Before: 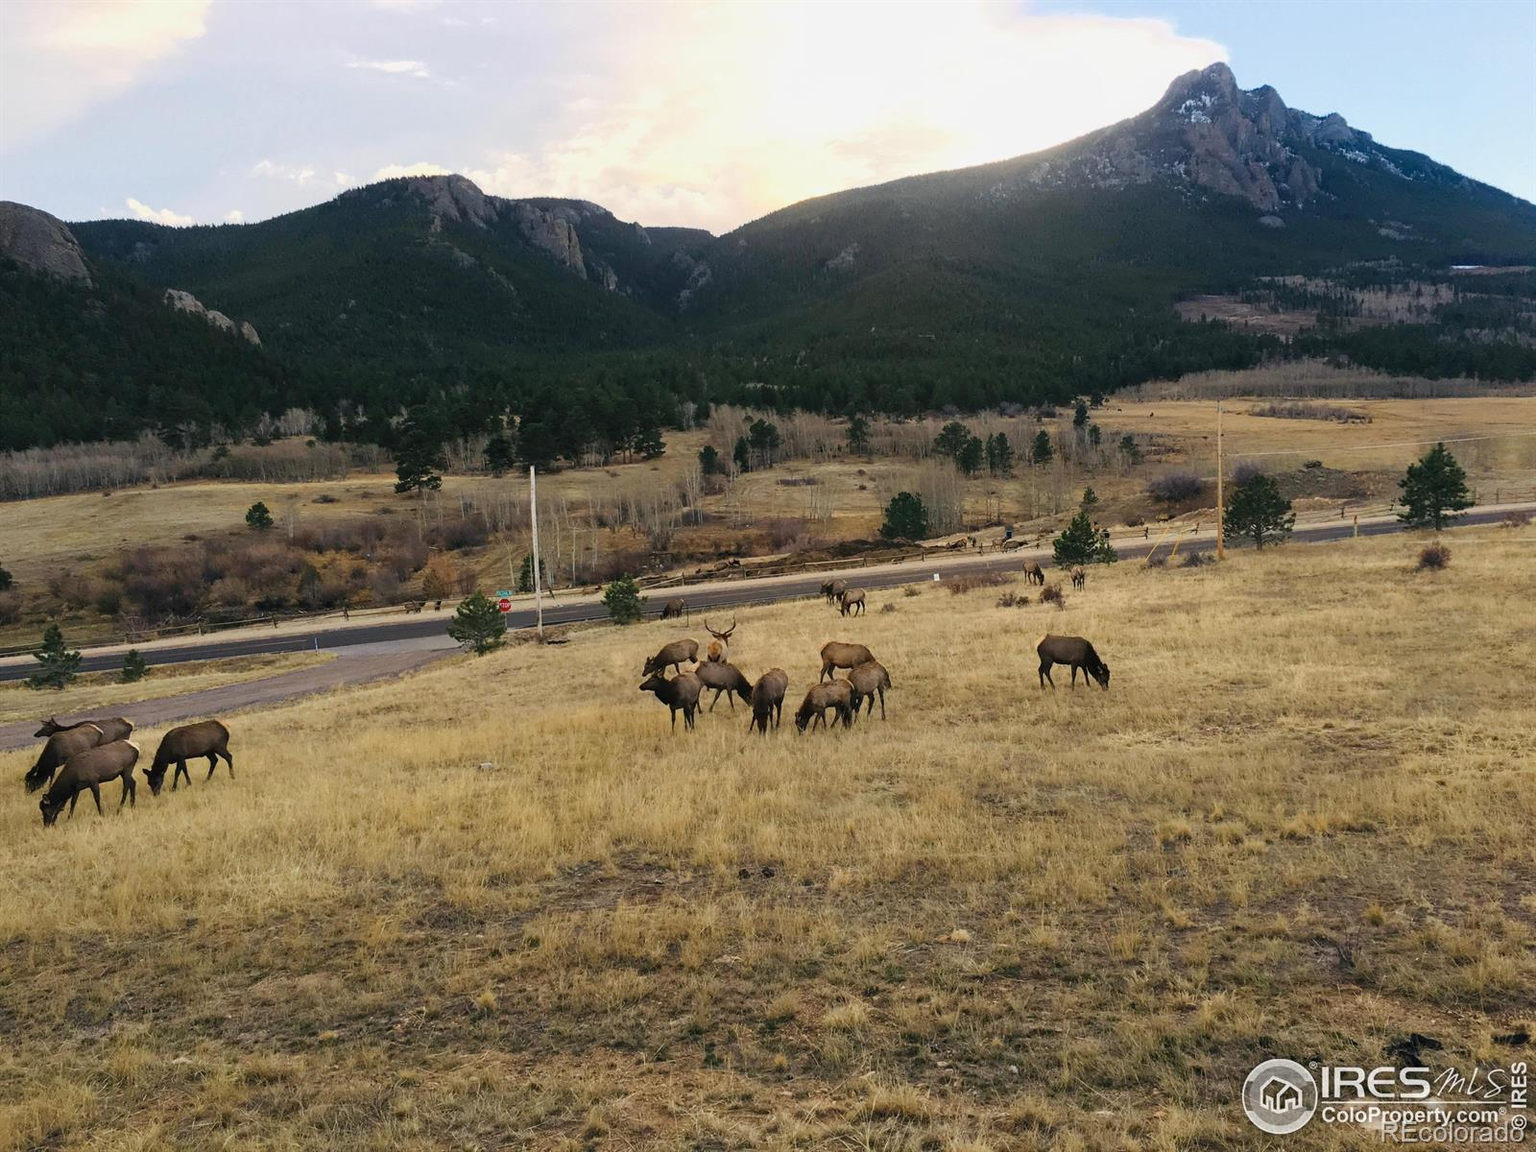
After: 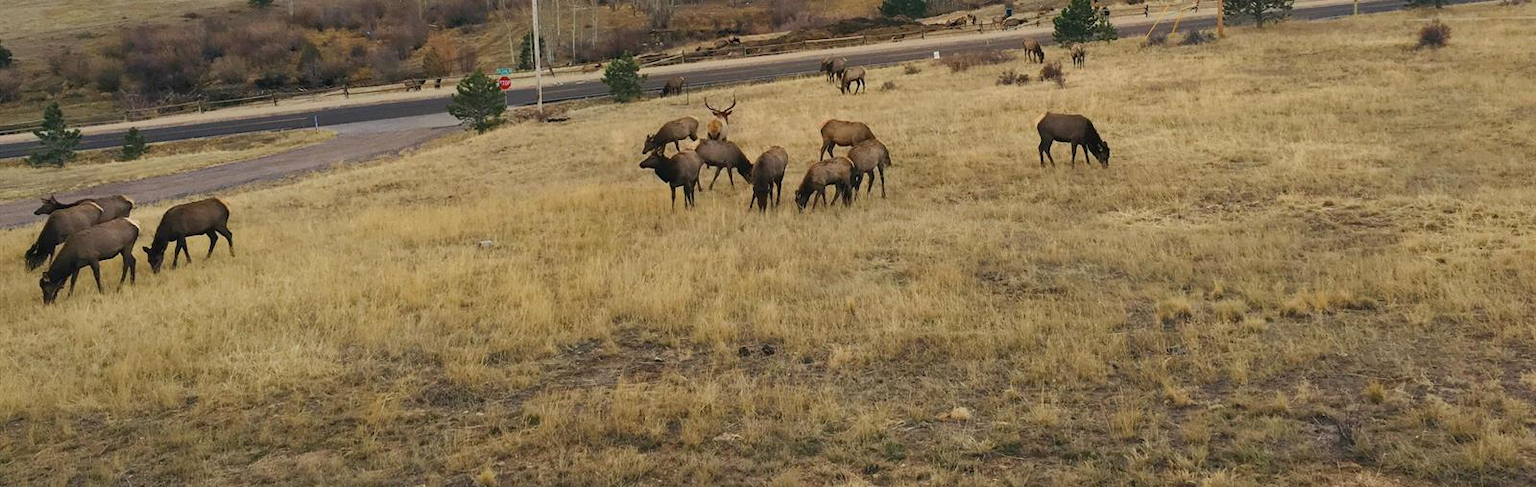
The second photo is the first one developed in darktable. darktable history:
crop: top 45.381%, bottom 12.278%
shadows and highlights: on, module defaults
